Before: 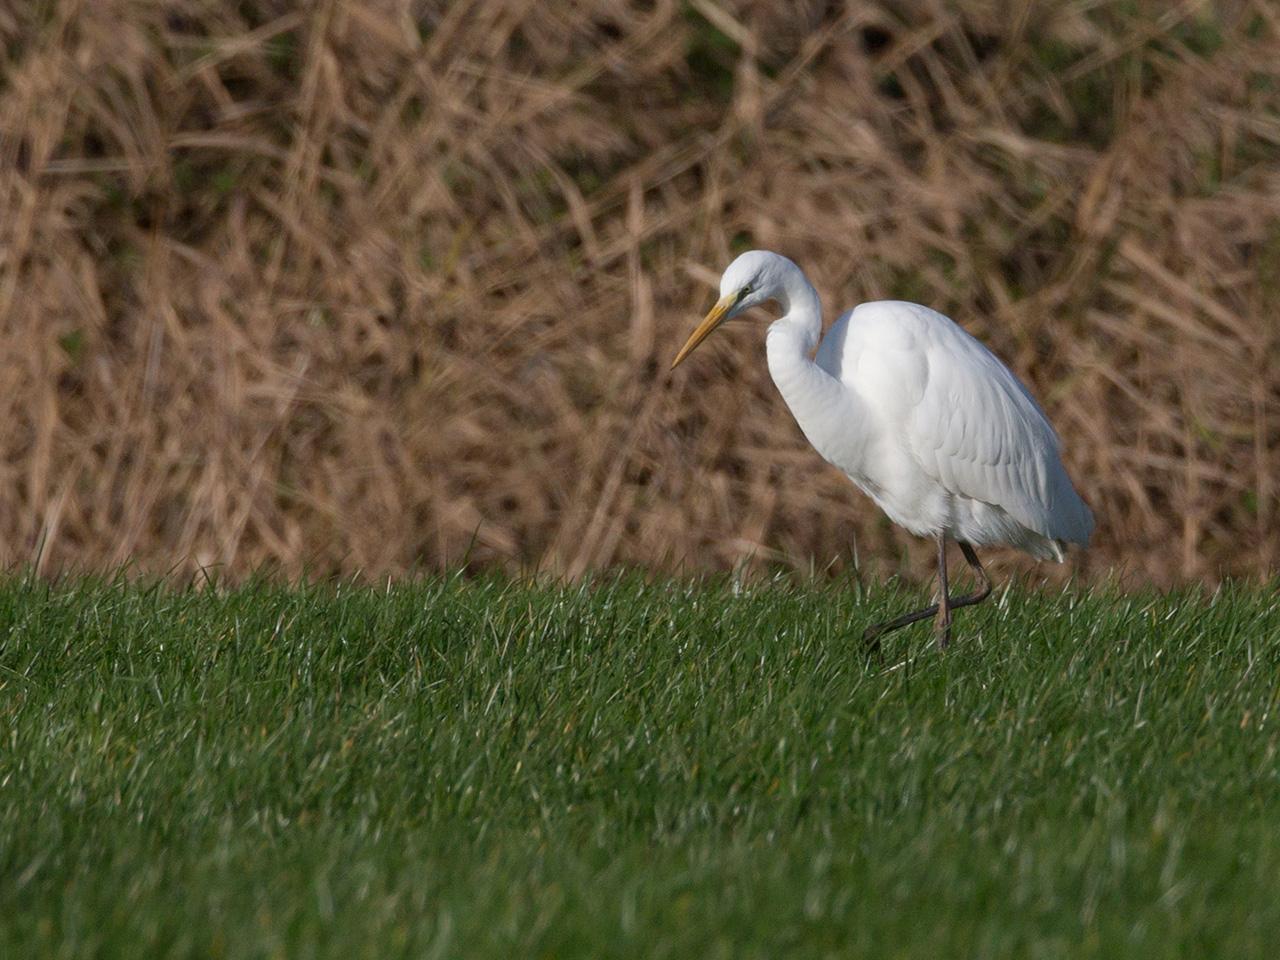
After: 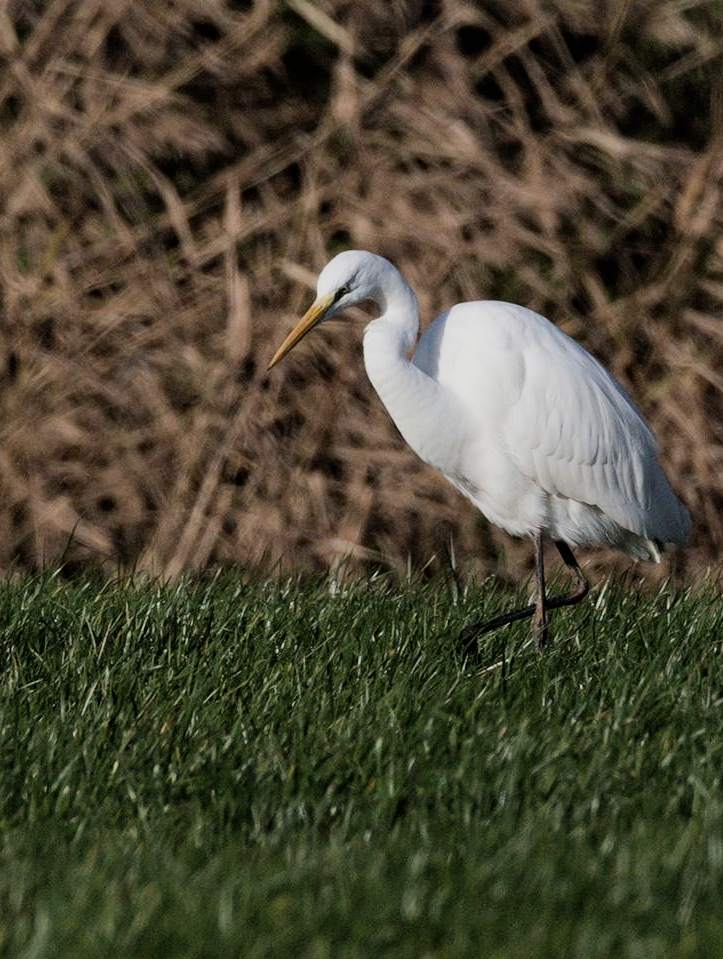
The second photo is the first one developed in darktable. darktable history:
shadows and highlights: shadows 30.66, highlights -62.42, soften with gaussian
crop: left 31.546%, top 0%, right 11.92%
filmic rgb: black relative exposure -5.03 EV, white relative exposure 3.99 EV, hardness 2.9, contrast 1.398, highlights saturation mix -30.26%
contrast brightness saturation: saturation -0.059
